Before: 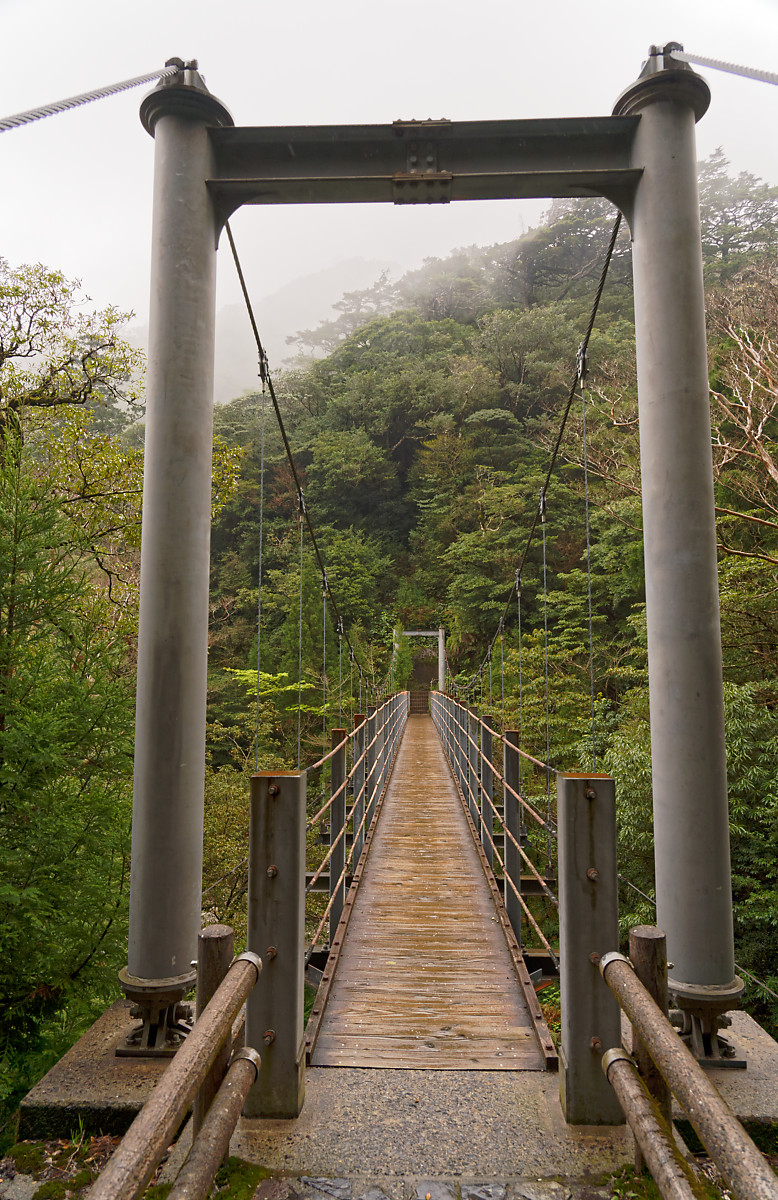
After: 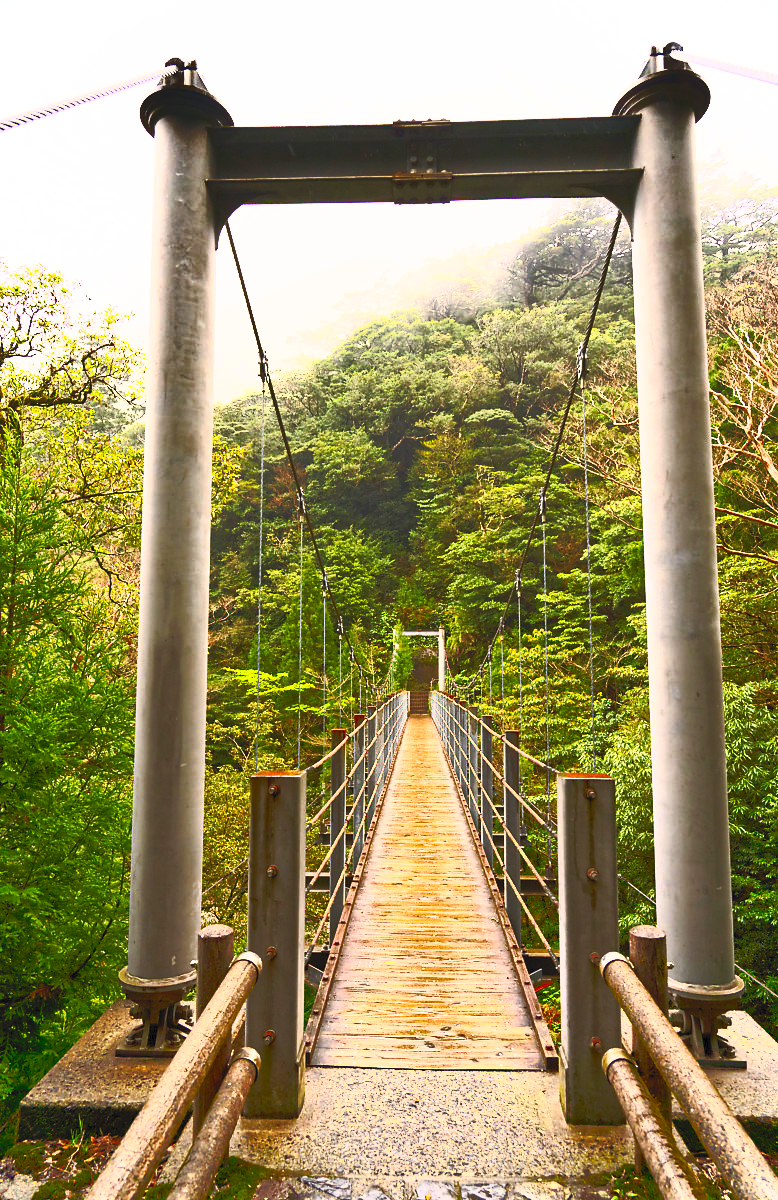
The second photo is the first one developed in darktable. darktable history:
shadows and highlights: low approximation 0.01, soften with gaussian
contrast brightness saturation: contrast 0.987, brightness 0.992, saturation 0.989
